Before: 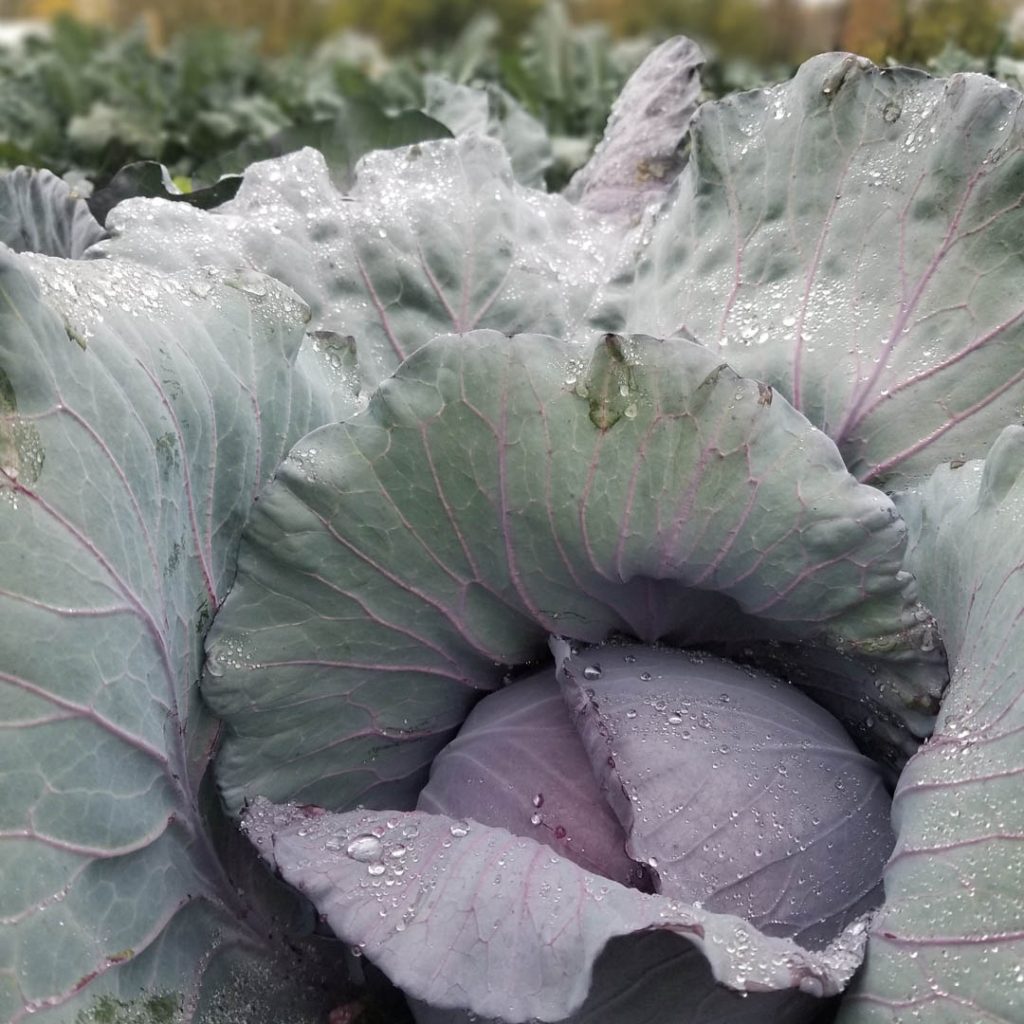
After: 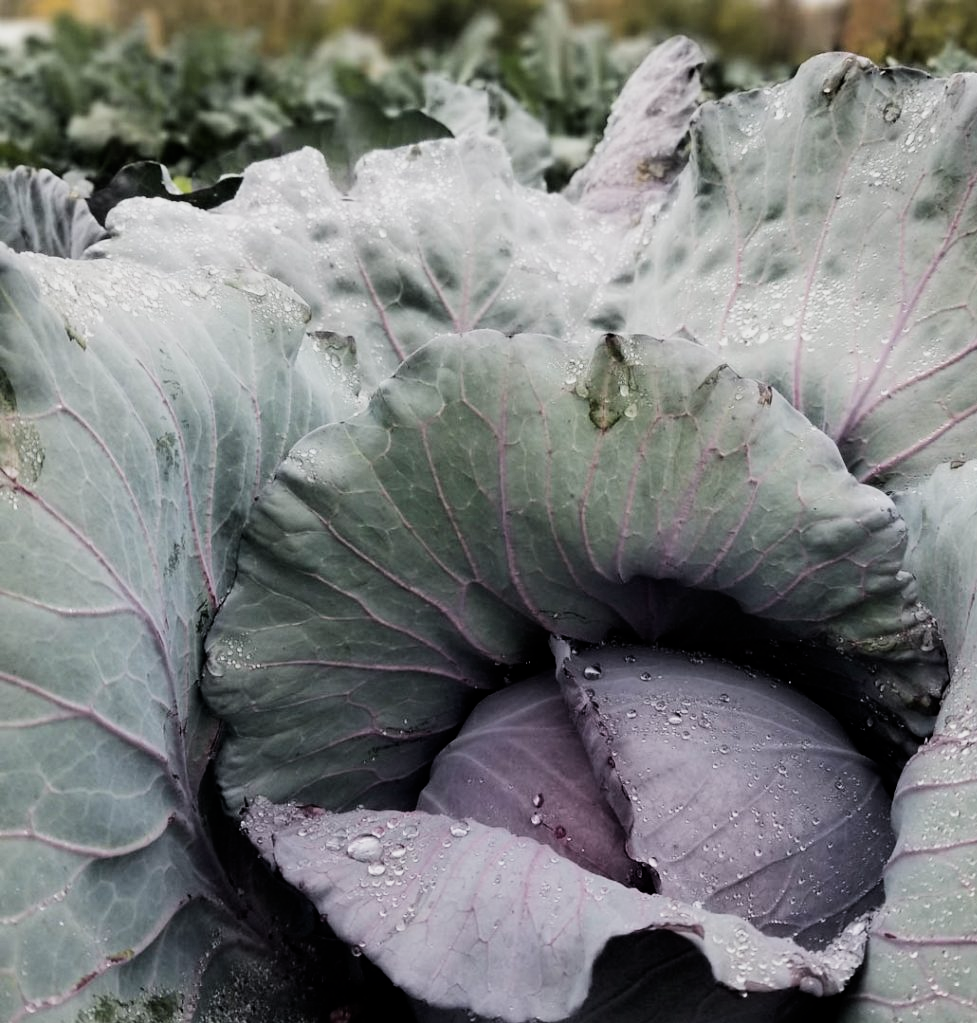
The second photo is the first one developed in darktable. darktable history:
contrast brightness saturation: contrast 0.137
crop: right 4.505%, bottom 0.037%
filmic rgb: black relative exposure -5.13 EV, white relative exposure 3.96 EV, threshold 3 EV, hardness 2.9, contrast 1.298, highlights saturation mix -31.17%, enable highlight reconstruction true
tone equalizer: -7 EV 0.186 EV, -6 EV 0.095 EV, -5 EV 0.069 EV, -4 EV 0.028 EV, -2 EV -0.037 EV, -1 EV -0.059 EV, +0 EV -0.041 EV
